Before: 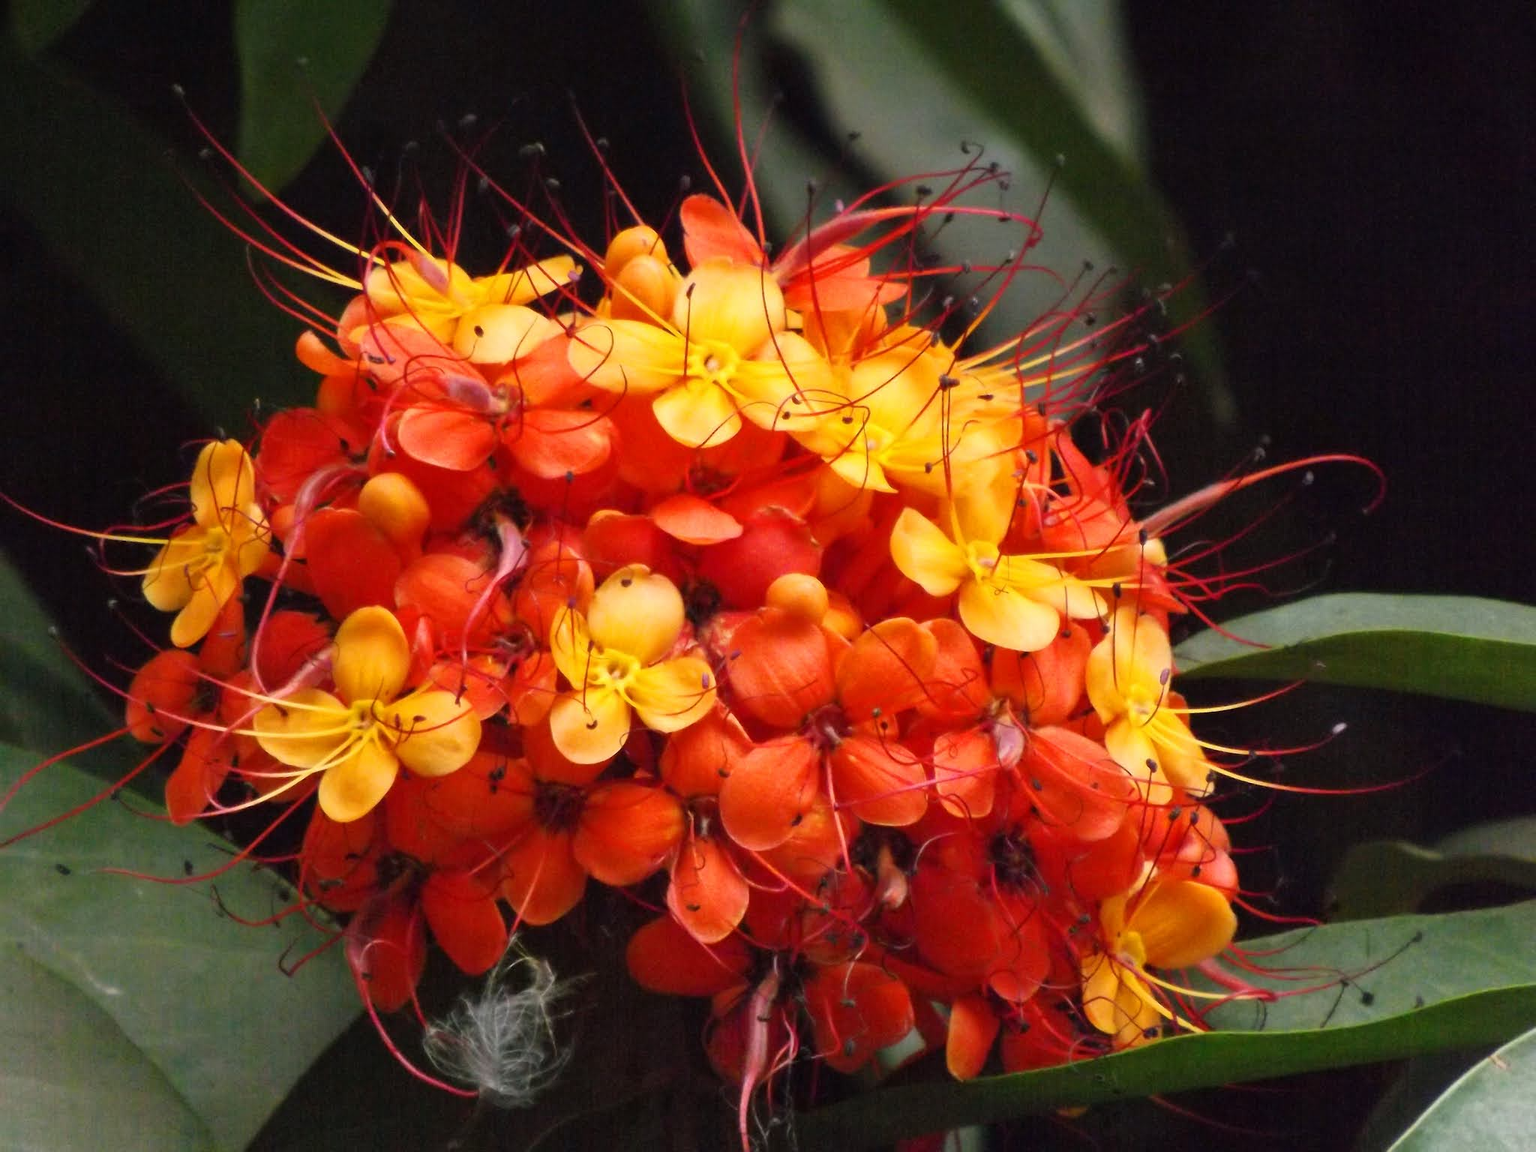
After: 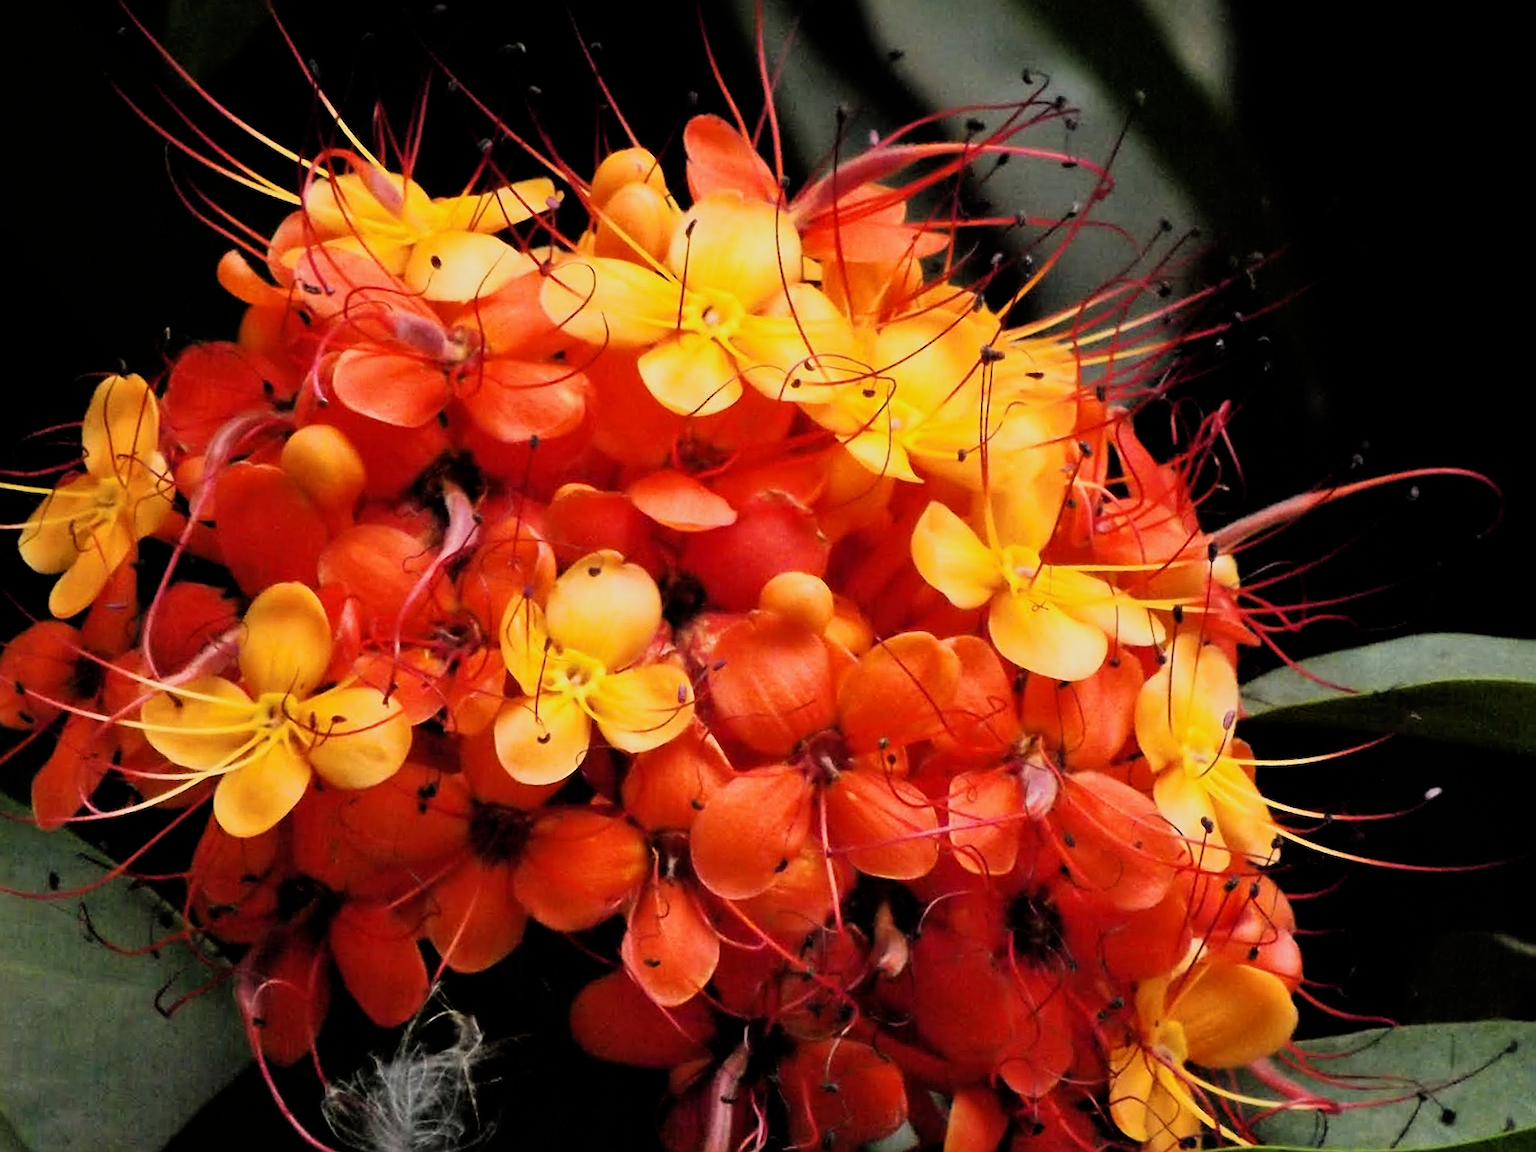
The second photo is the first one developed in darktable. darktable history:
sharpen: on, module defaults
crop and rotate: angle -3.27°, left 5.211%, top 5.211%, right 4.607%, bottom 4.607%
filmic rgb: black relative exposure -5 EV, hardness 2.88, contrast 1.4, highlights saturation mix -20%
